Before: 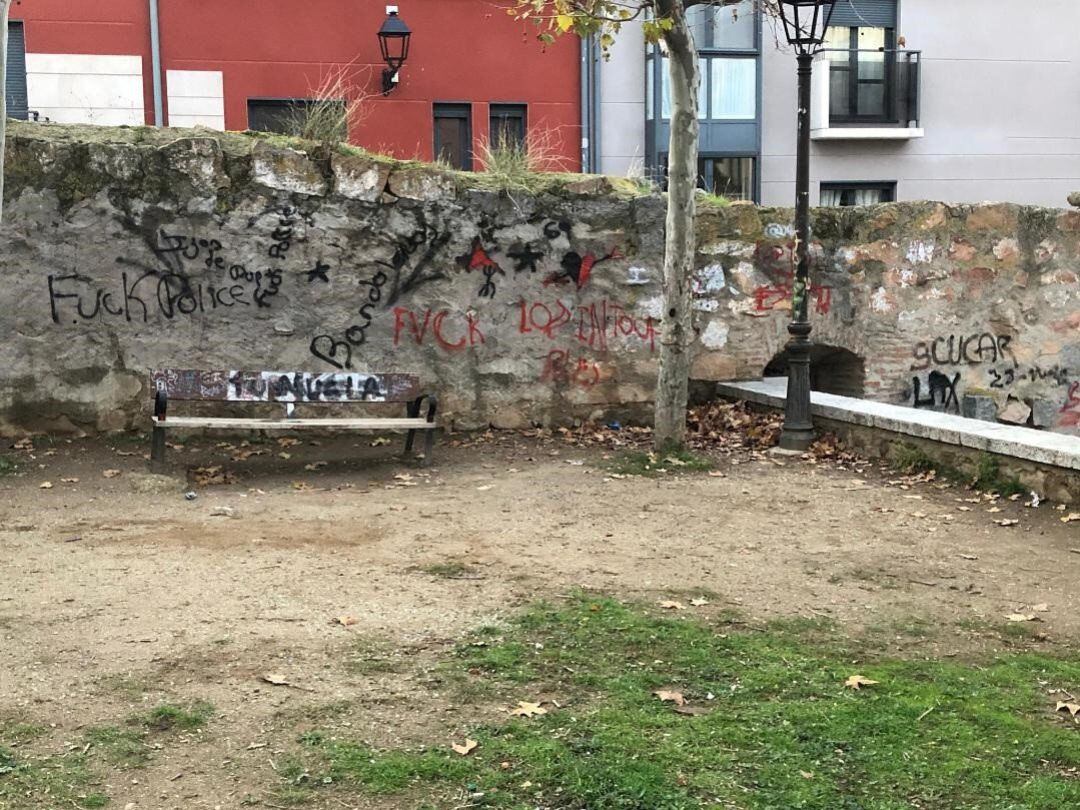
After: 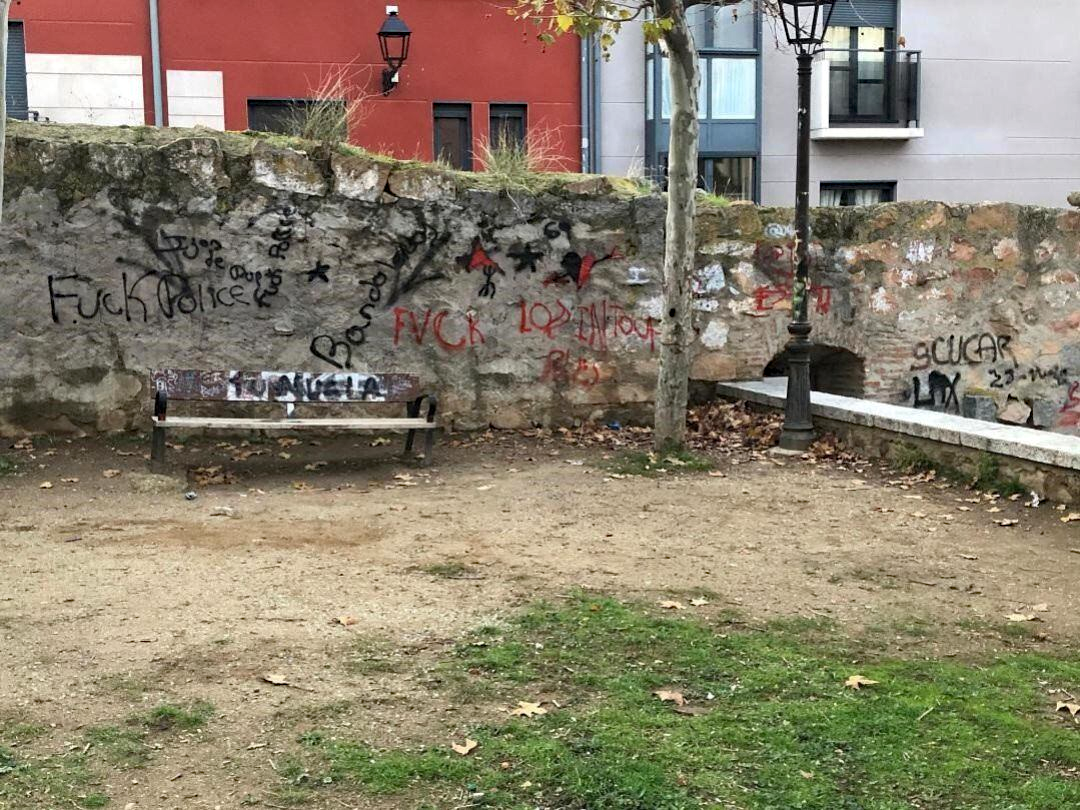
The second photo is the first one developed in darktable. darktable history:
haze removal: compatibility mode true, adaptive false
levels: levels [0, 0.498, 0.996]
